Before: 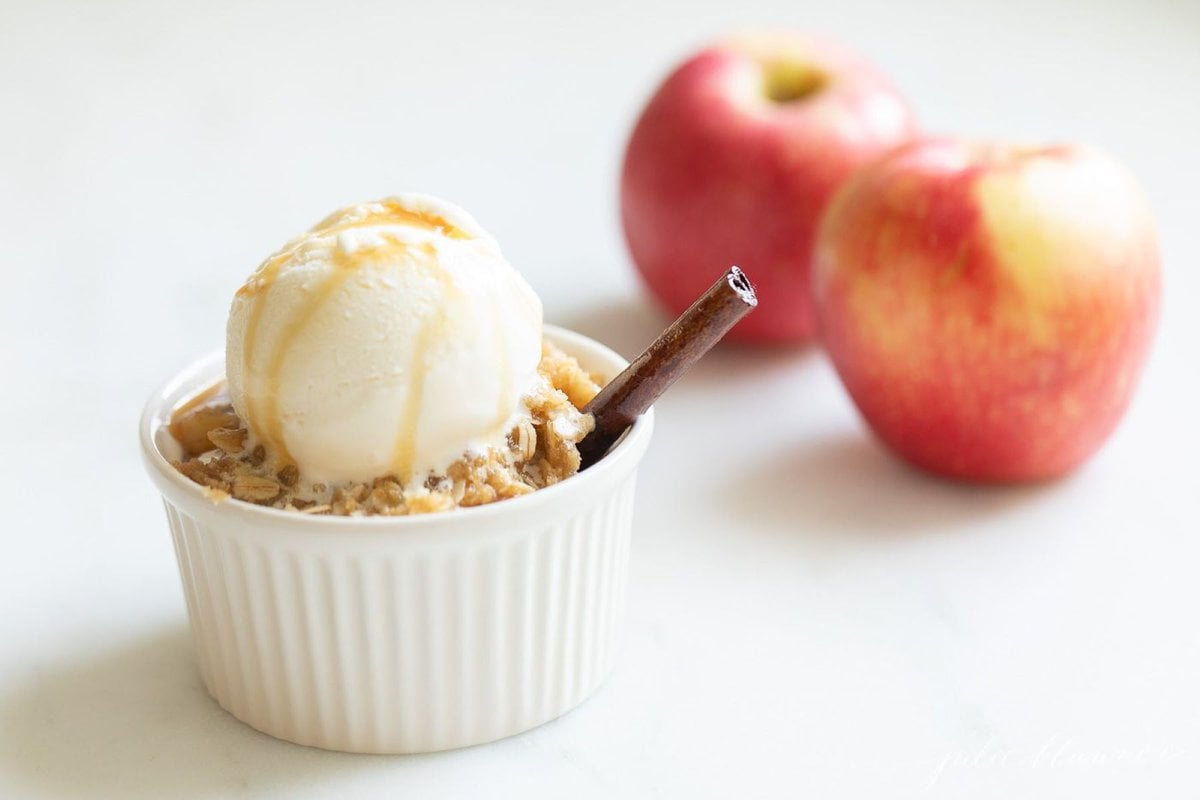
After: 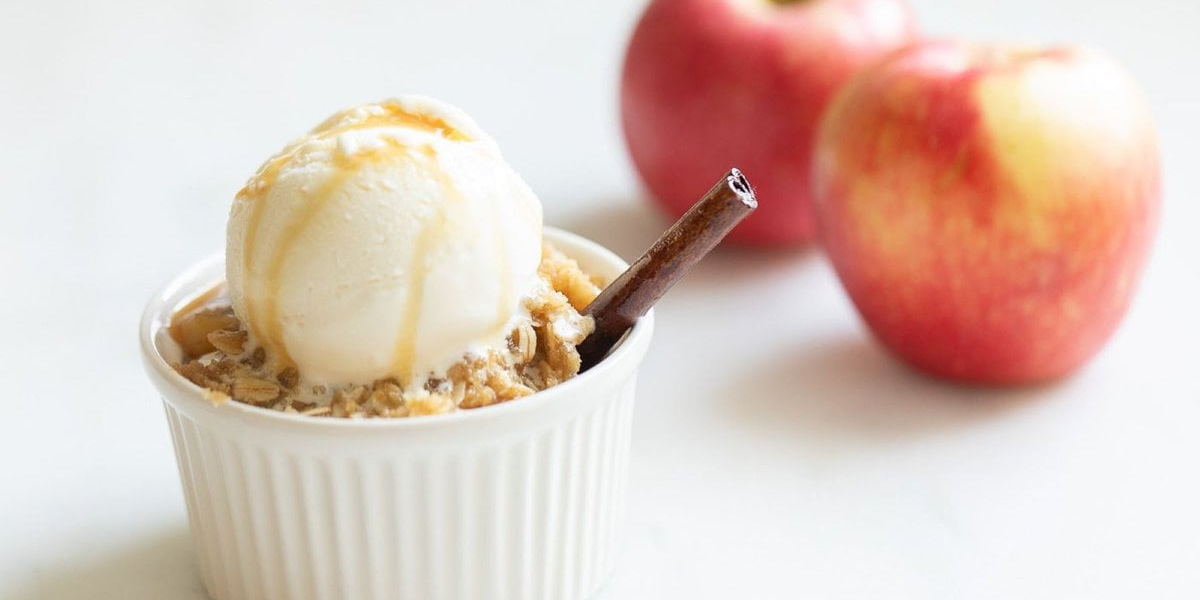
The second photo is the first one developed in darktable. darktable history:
crop and rotate: top 12.435%, bottom 12.509%
